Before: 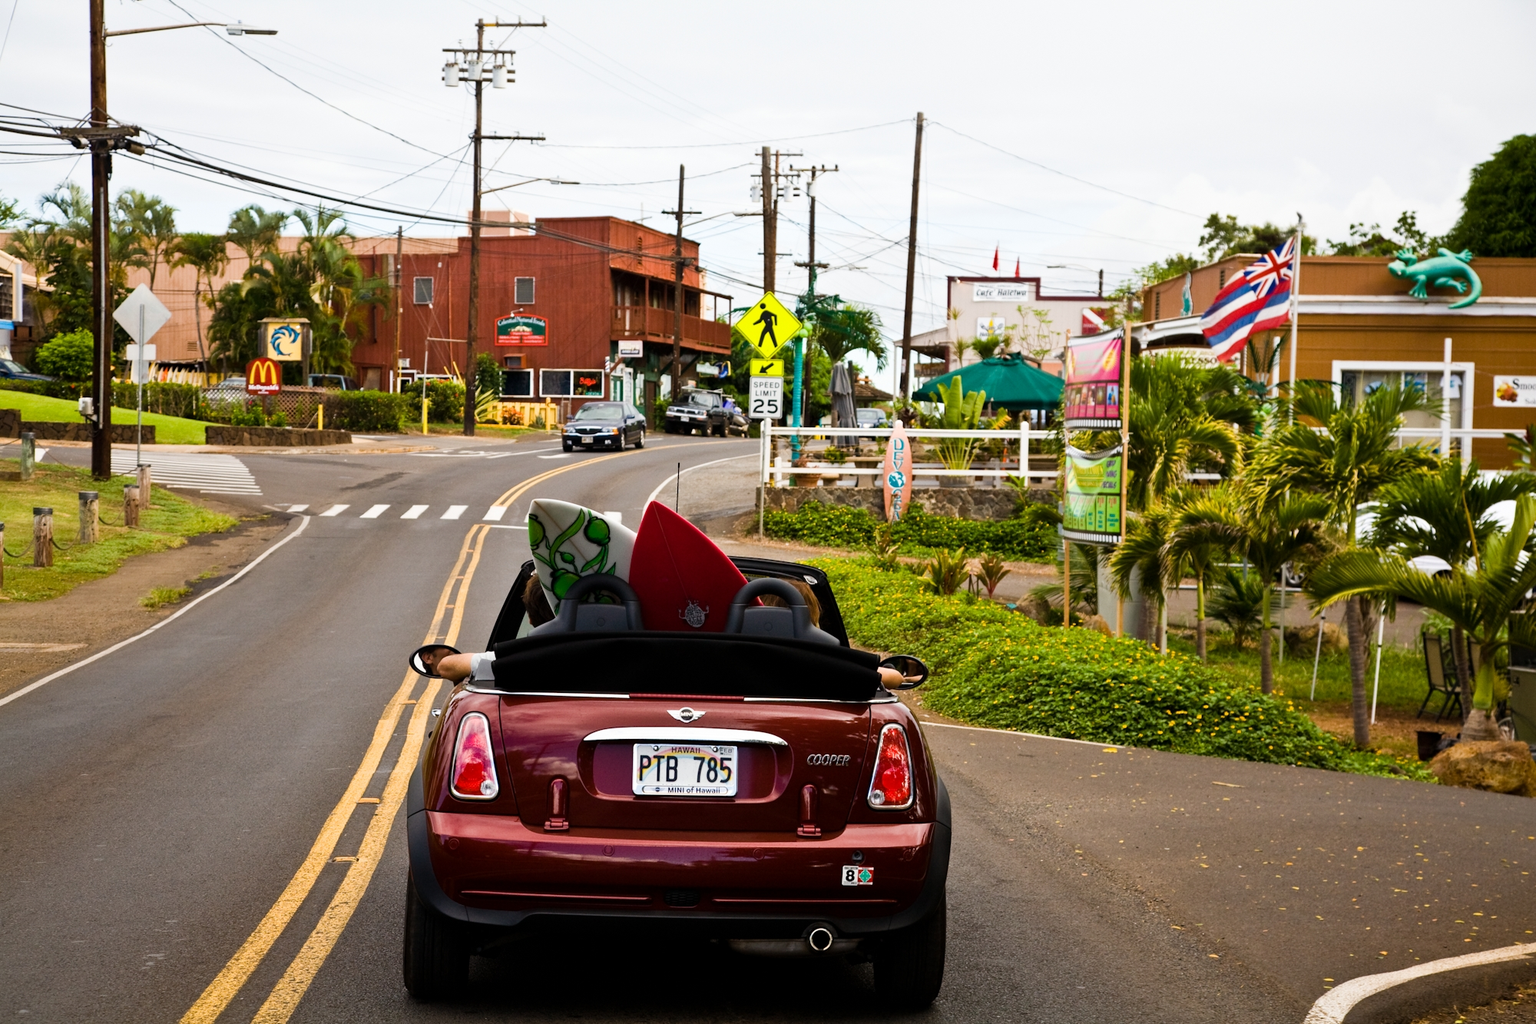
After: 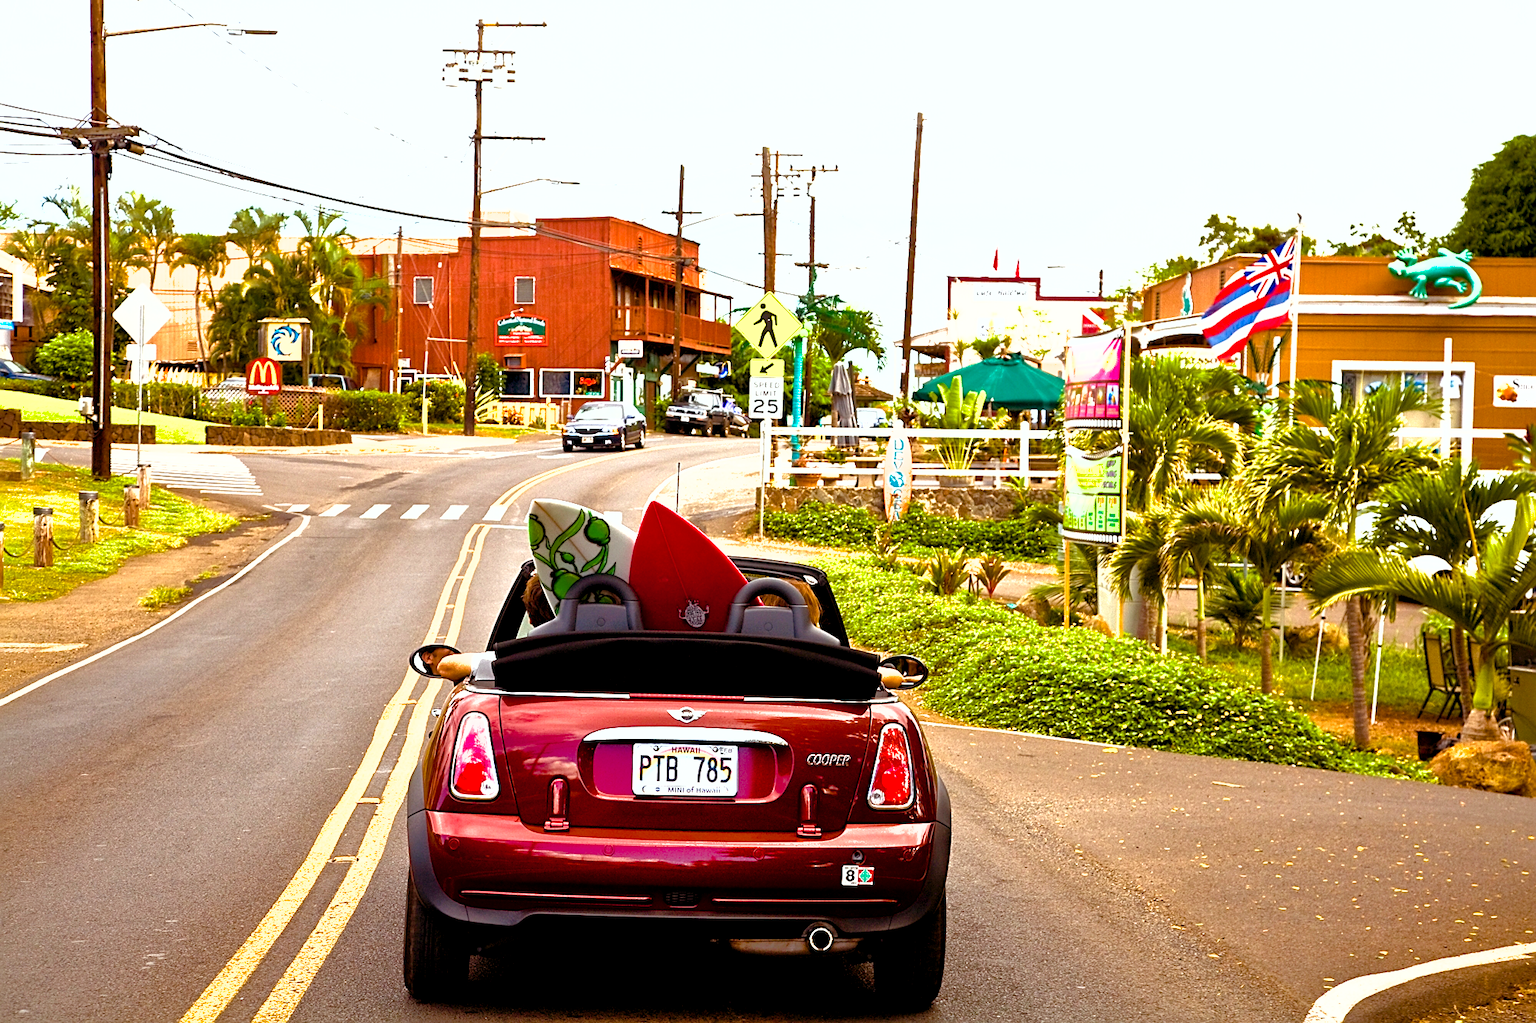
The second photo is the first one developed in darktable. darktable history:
shadows and highlights: on, module defaults
sharpen: on, module defaults
color balance rgb: power › chroma 1.562%, power › hue 28.51°, linear chroma grading › global chroma 8.864%, perceptual saturation grading › global saturation 20%, perceptual saturation grading › highlights -25.193%, perceptual saturation grading › shadows 25.5%
exposure: black level correction 0.001, exposure 1.325 EV, compensate exposure bias true, compensate highlight preservation false
